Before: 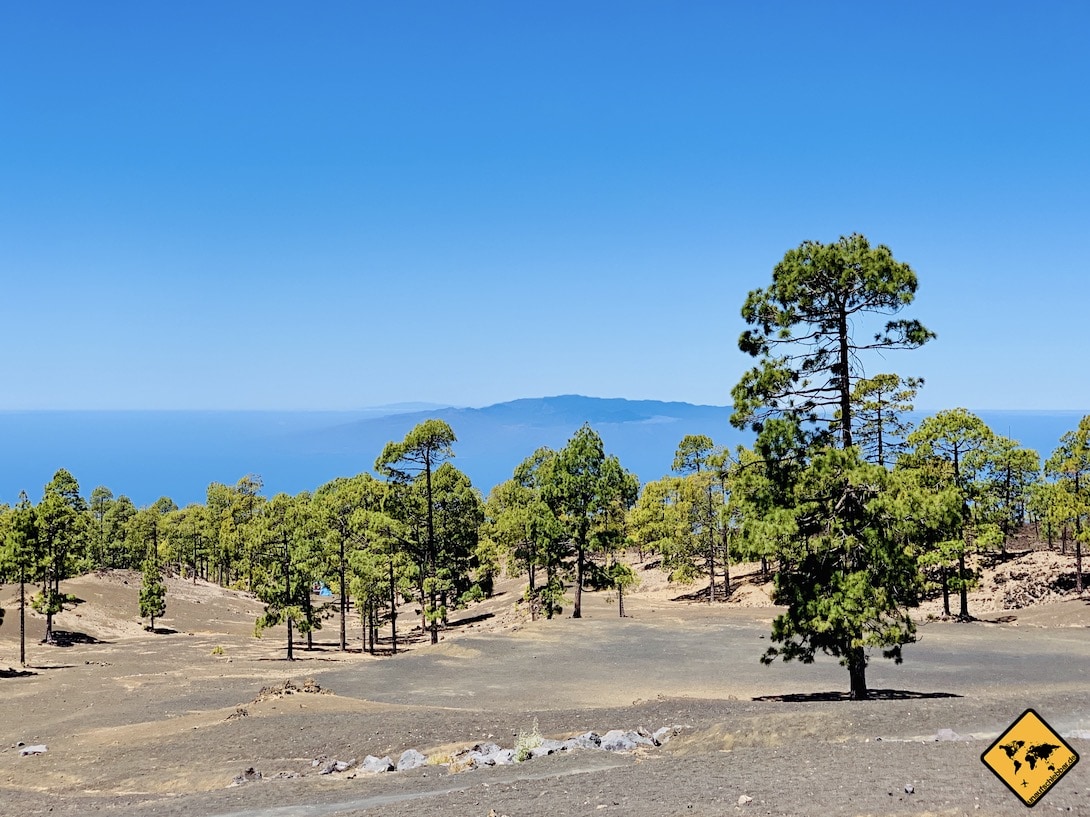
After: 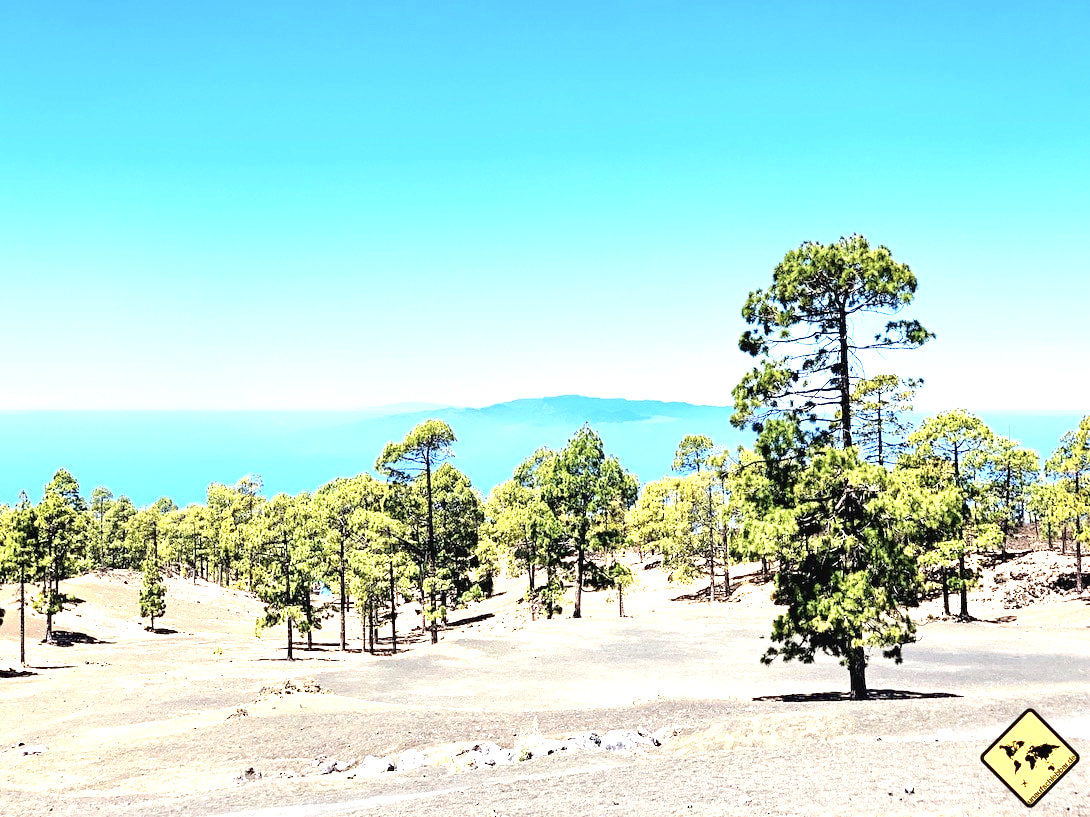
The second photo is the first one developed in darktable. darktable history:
exposure: black level correction 0, exposure 1.45 EV, compensate exposure bias true, compensate highlight preservation false
color zones: curves: ch0 [(0, 0.558) (0.143, 0.559) (0.286, 0.529) (0.429, 0.505) (0.571, 0.5) (0.714, 0.5) (0.857, 0.5) (1, 0.558)]; ch1 [(0, 0.469) (0.01, 0.469) (0.12, 0.446) (0.248, 0.469) (0.5, 0.5) (0.748, 0.5) (0.99, 0.469) (1, 0.469)]
